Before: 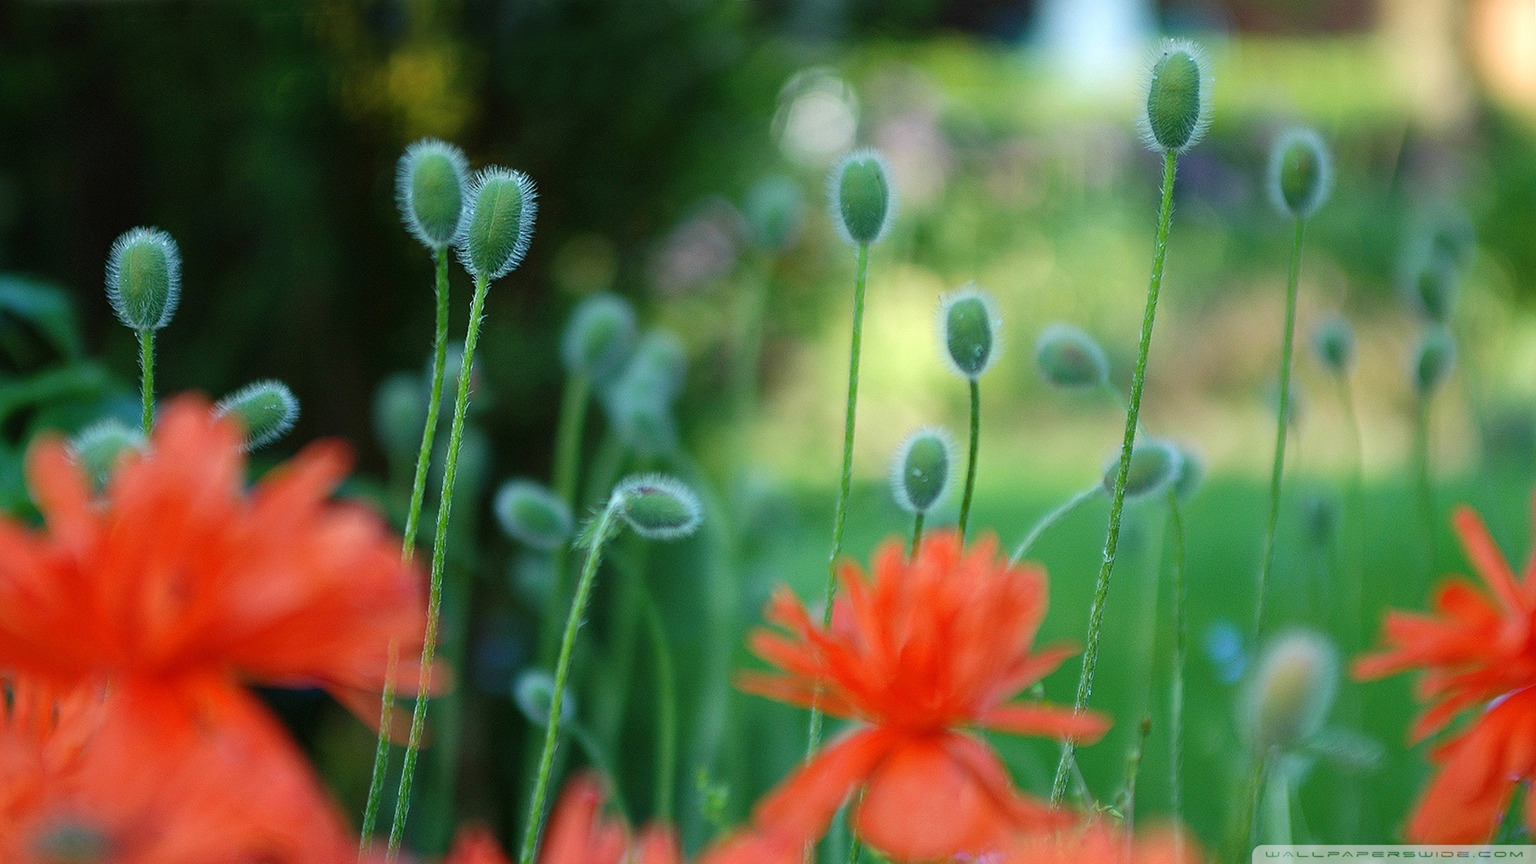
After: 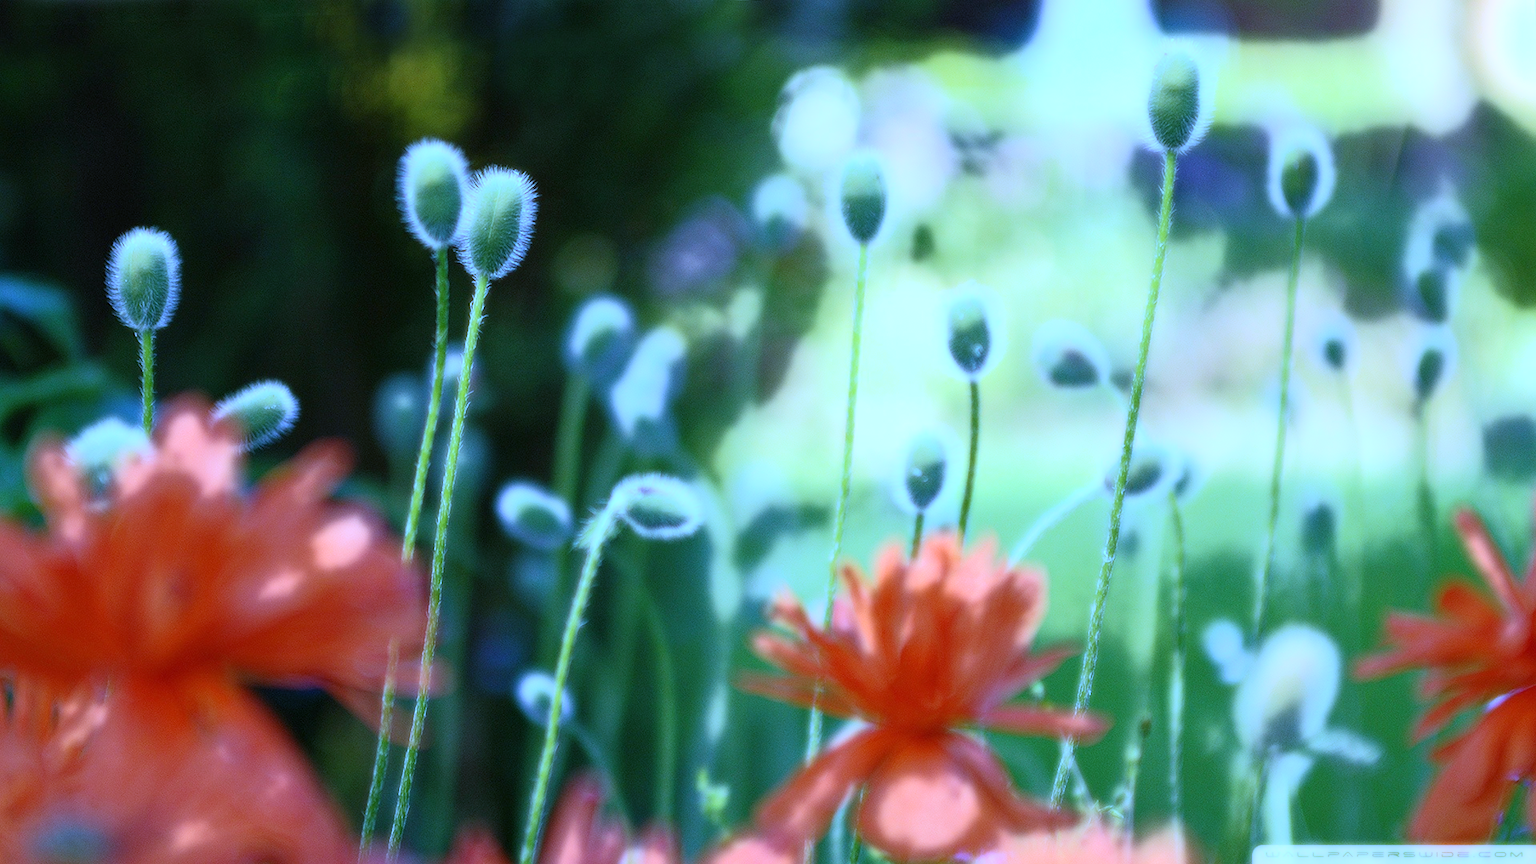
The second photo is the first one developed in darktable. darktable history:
bloom: size 0%, threshold 54.82%, strength 8.31%
white balance: red 0.766, blue 1.537
